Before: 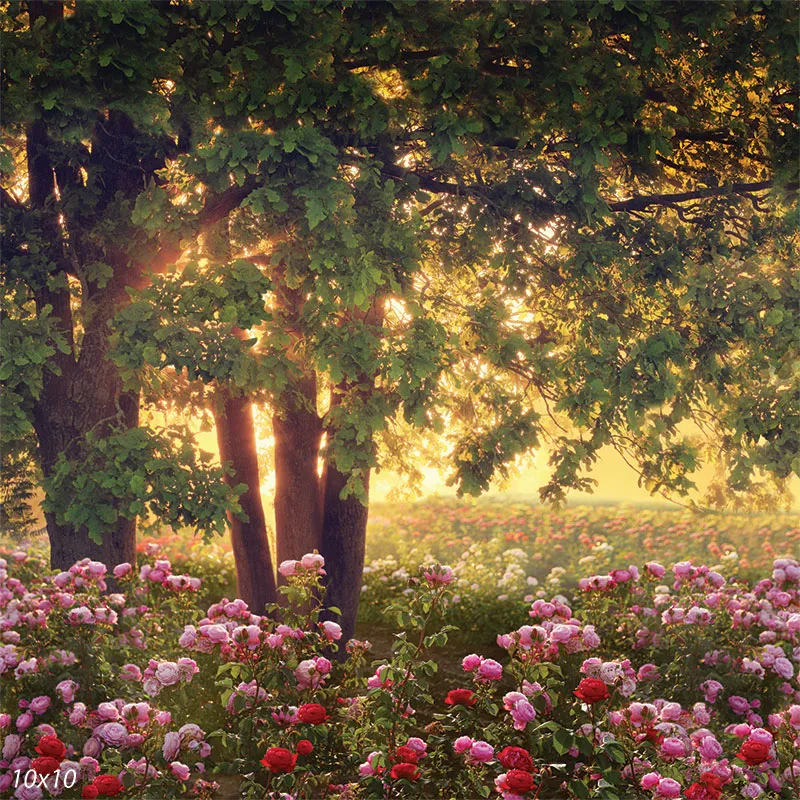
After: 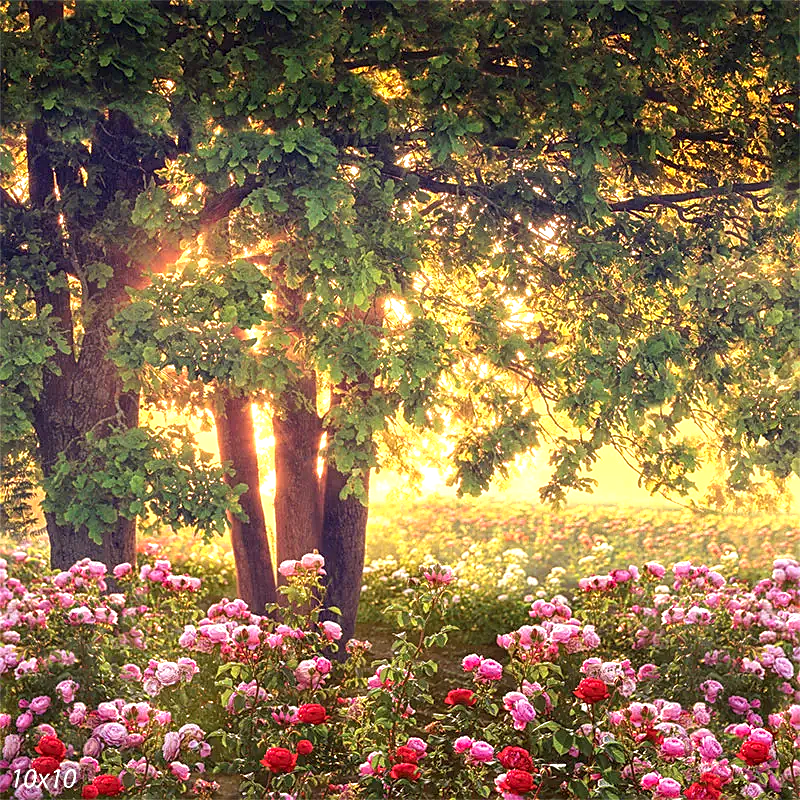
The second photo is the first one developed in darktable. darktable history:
contrast brightness saturation: saturation 0.103
sharpen: on, module defaults
local contrast: on, module defaults
exposure: exposure 0.821 EV, compensate highlight preservation false
